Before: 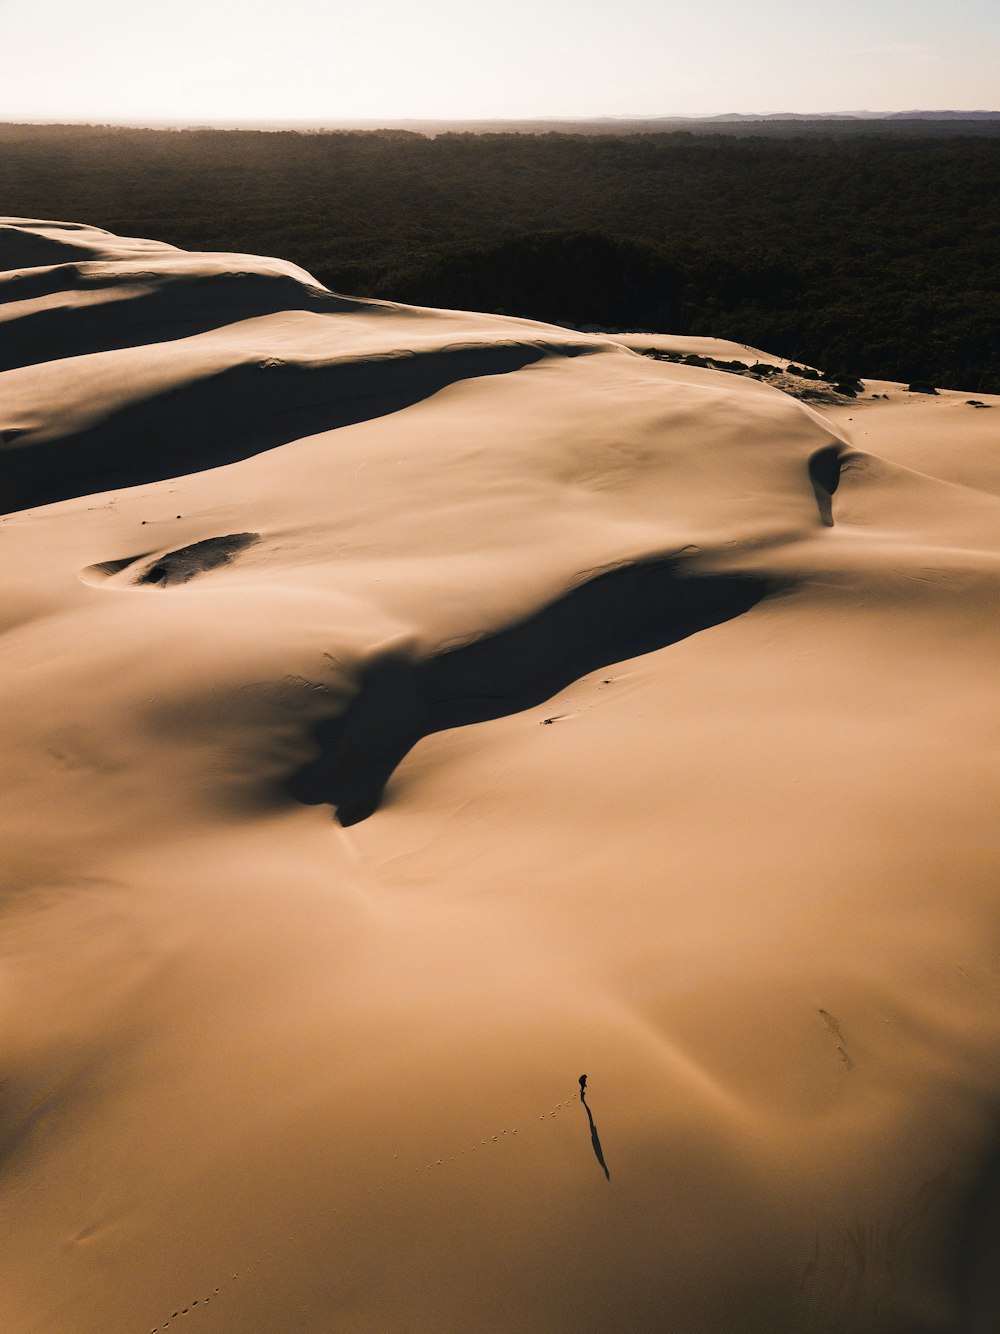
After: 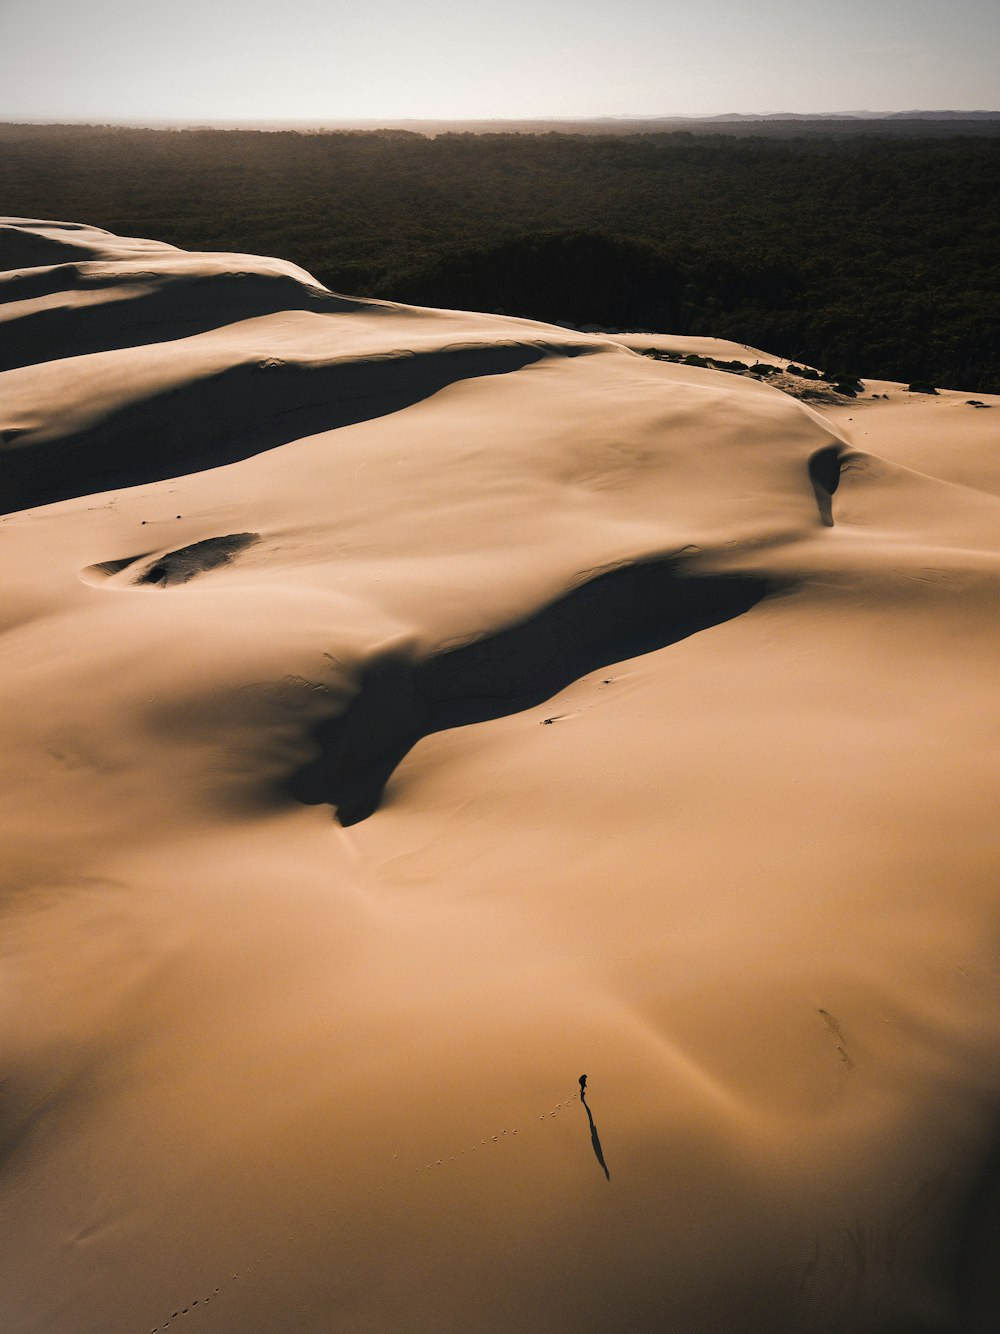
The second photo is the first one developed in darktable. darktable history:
vignetting: fall-off radius 45.88%
shadows and highlights: shadows 25.33, highlights -26.22
